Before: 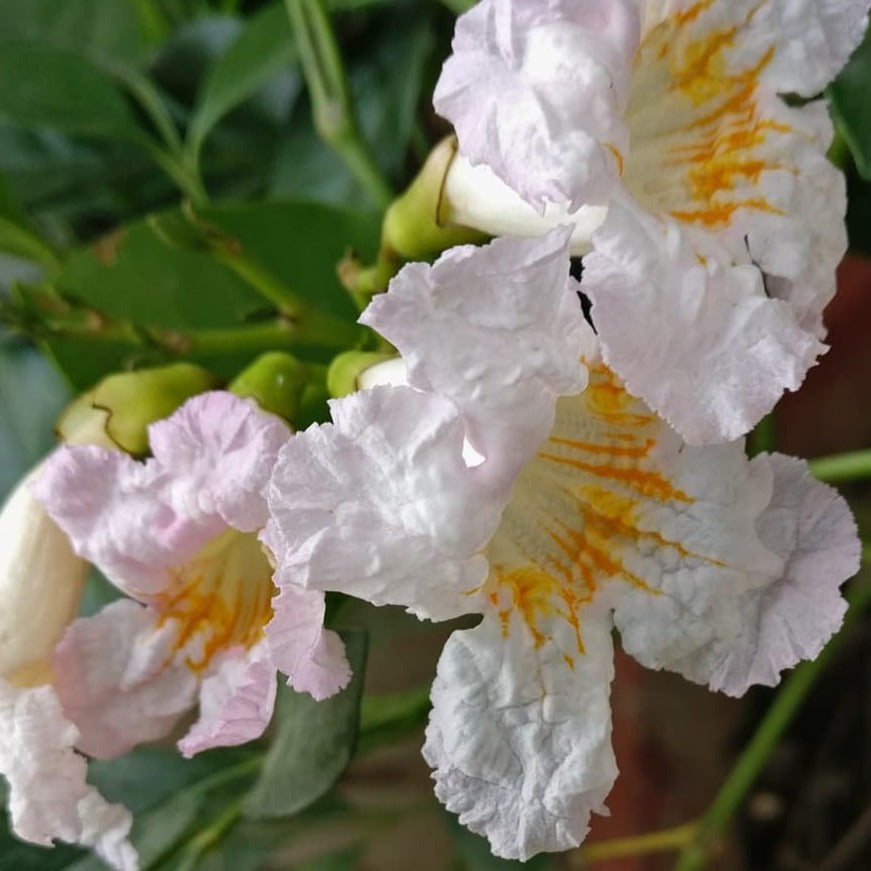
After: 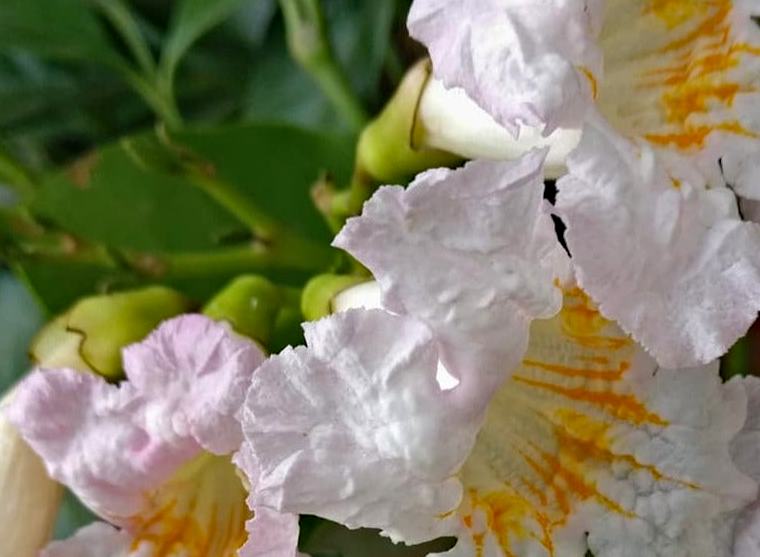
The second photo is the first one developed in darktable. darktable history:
haze removal: compatibility mode true, adaptive false
crop: left 2.986%, top 8.932%, right 9.665%, bottom 27.018%
contrast equalizer: y [[0.439, 0.44, 0.442, 0.457, 0.493, 0.498], [0.5 ×6], [0.5 ×6], [0 ×6], [0 ×6]], mix -0.203
